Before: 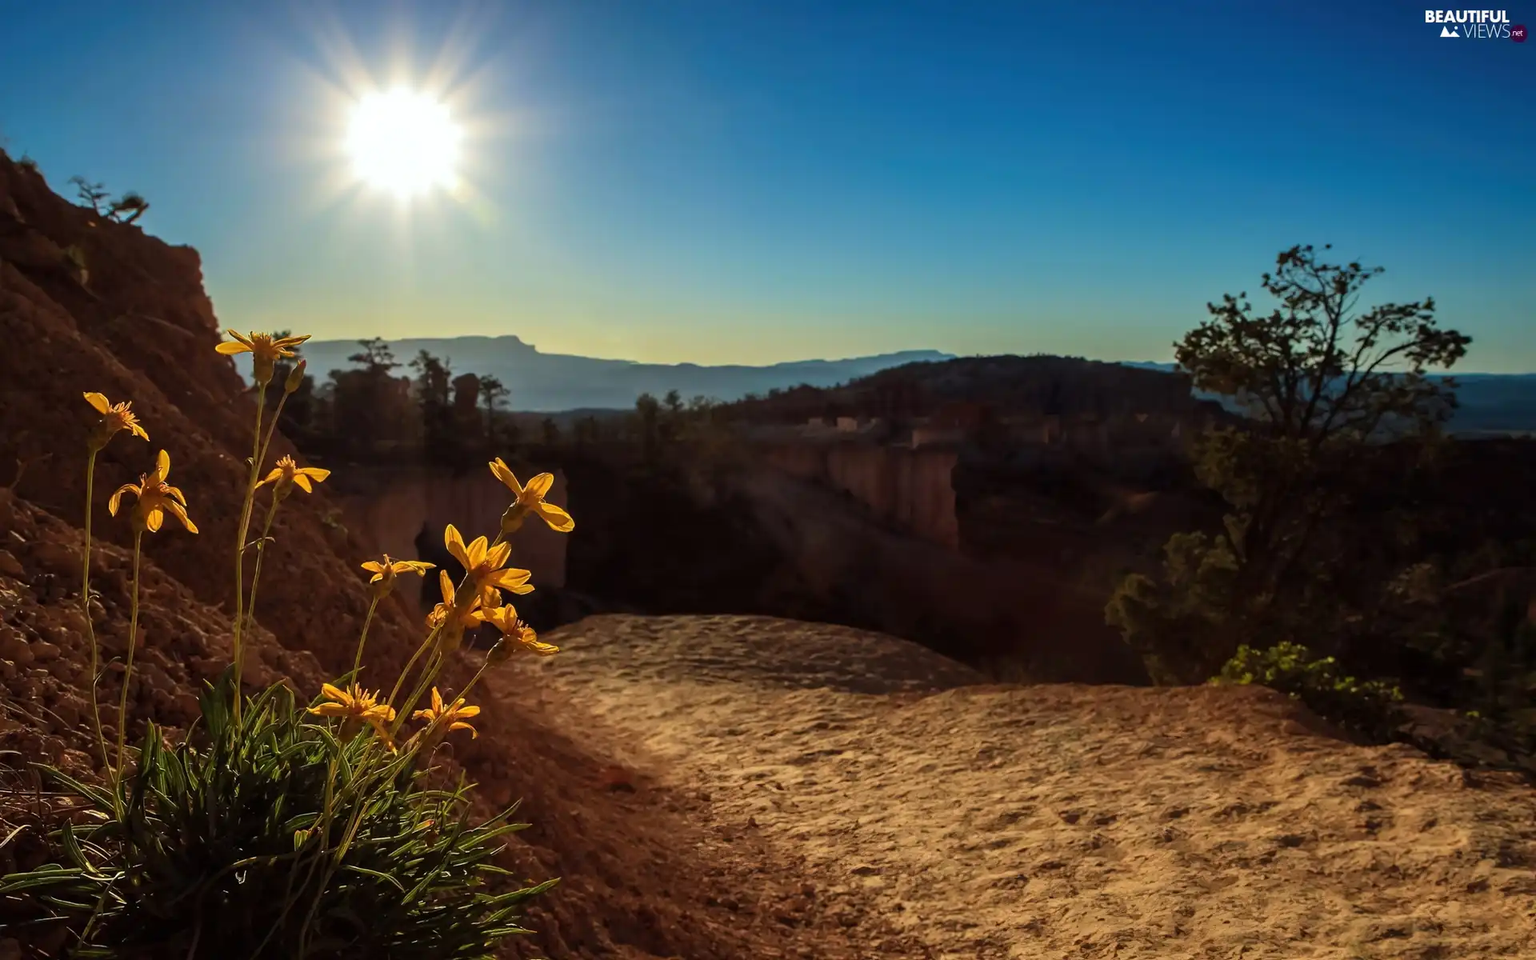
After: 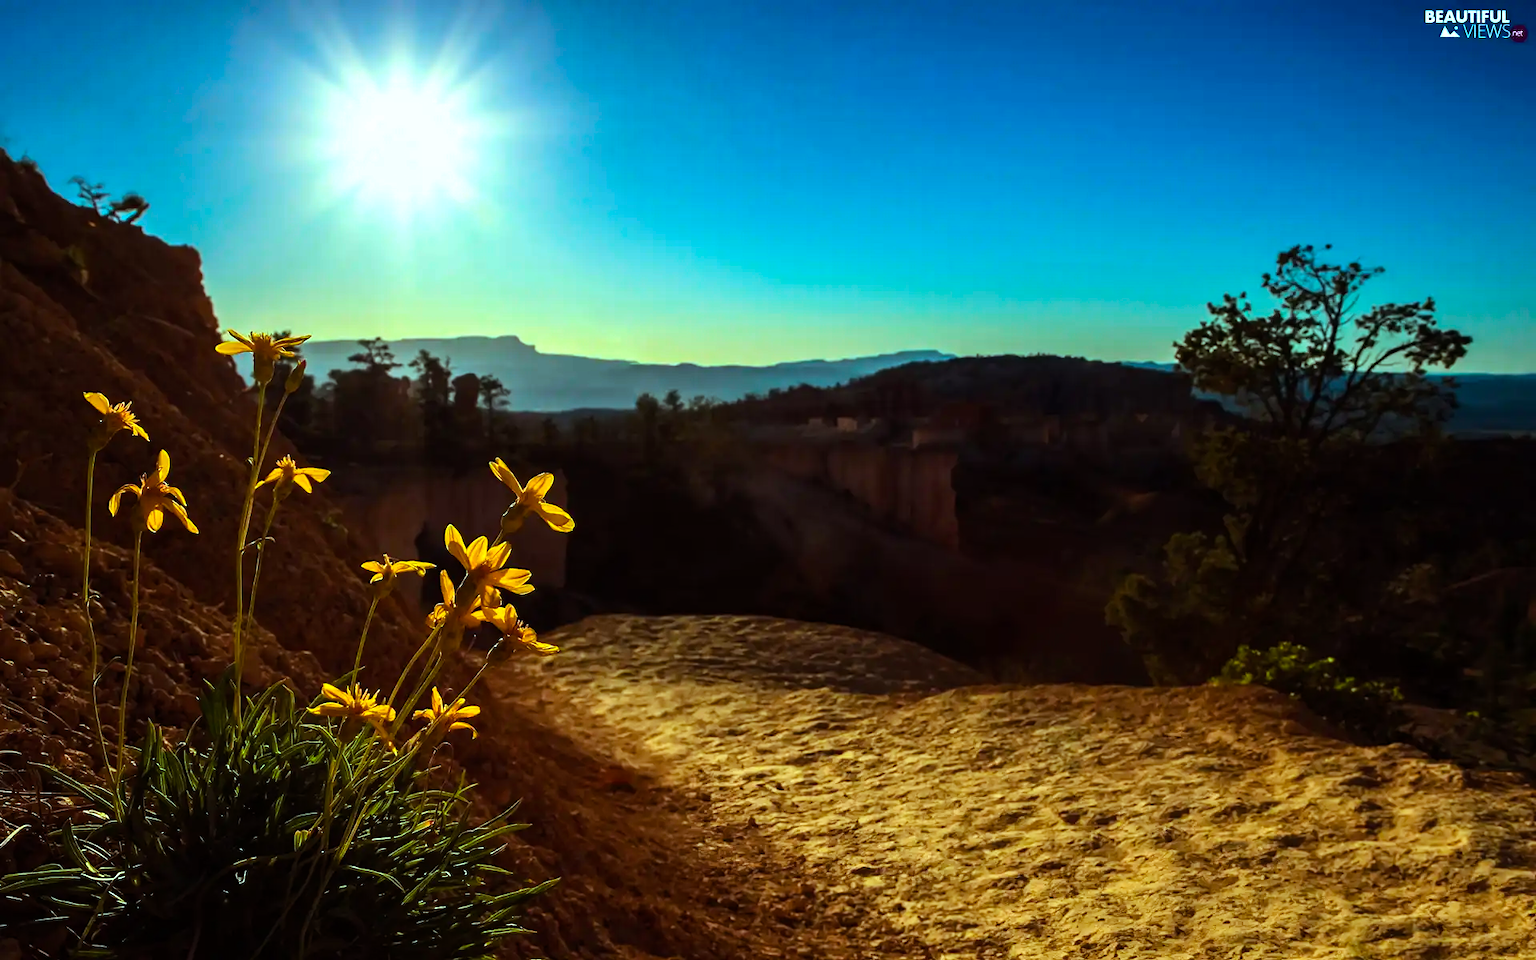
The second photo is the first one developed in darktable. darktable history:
color balance rgb: highlights gain › chroma 4.046%, highlights gain › hue 199.06°, perceptual saturation grading › global saturation 30.851%, global vibrance 9.787%
tone equalizer: -8 EV -0.785 EV, -7 EV -0.696 EV, -6 EV -0.632 EV, -5 EV -0.421 EV, -3 EV 0.385 EV, -2 EV 0.6 EV, -1 EV 0.701 EV, +0 EV 0.72 EV, edges refinement/feathering 500, mask exposure compensation -1.57 EV, preserve details no
